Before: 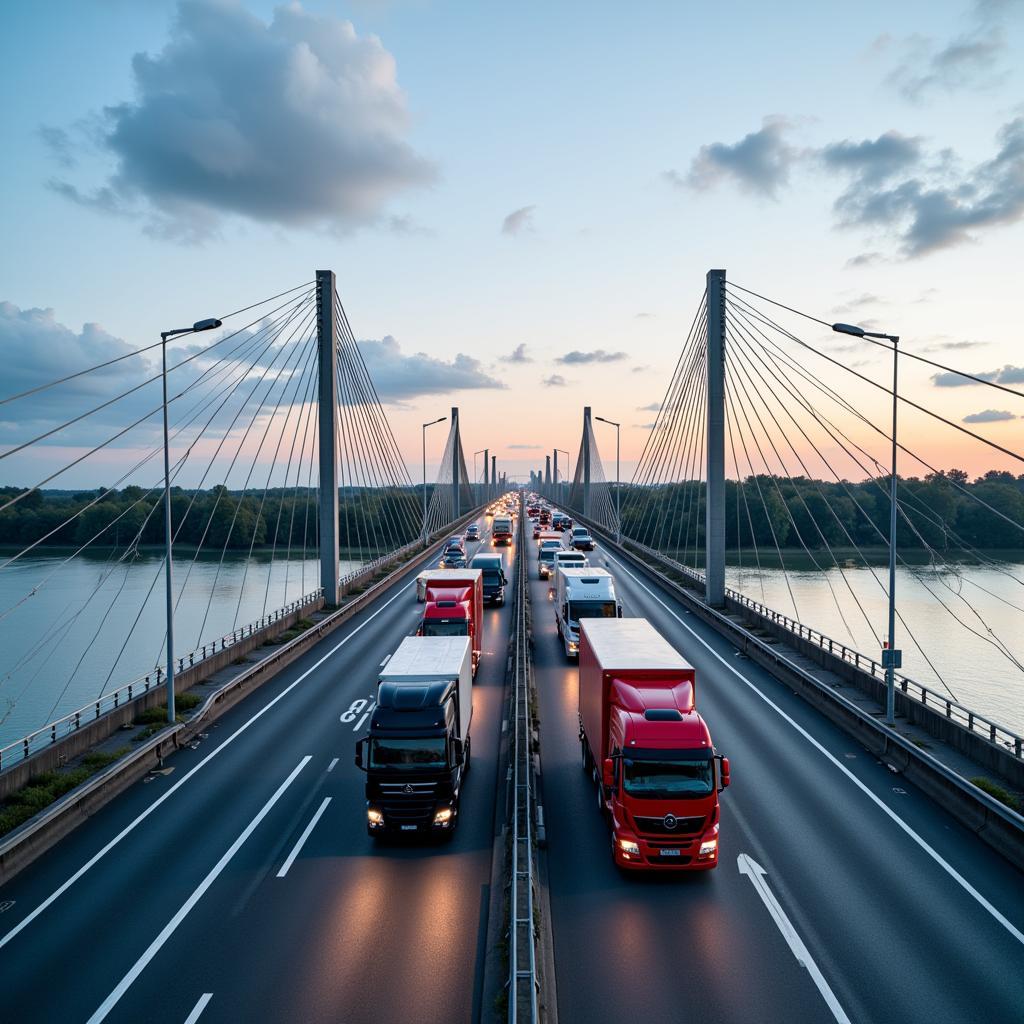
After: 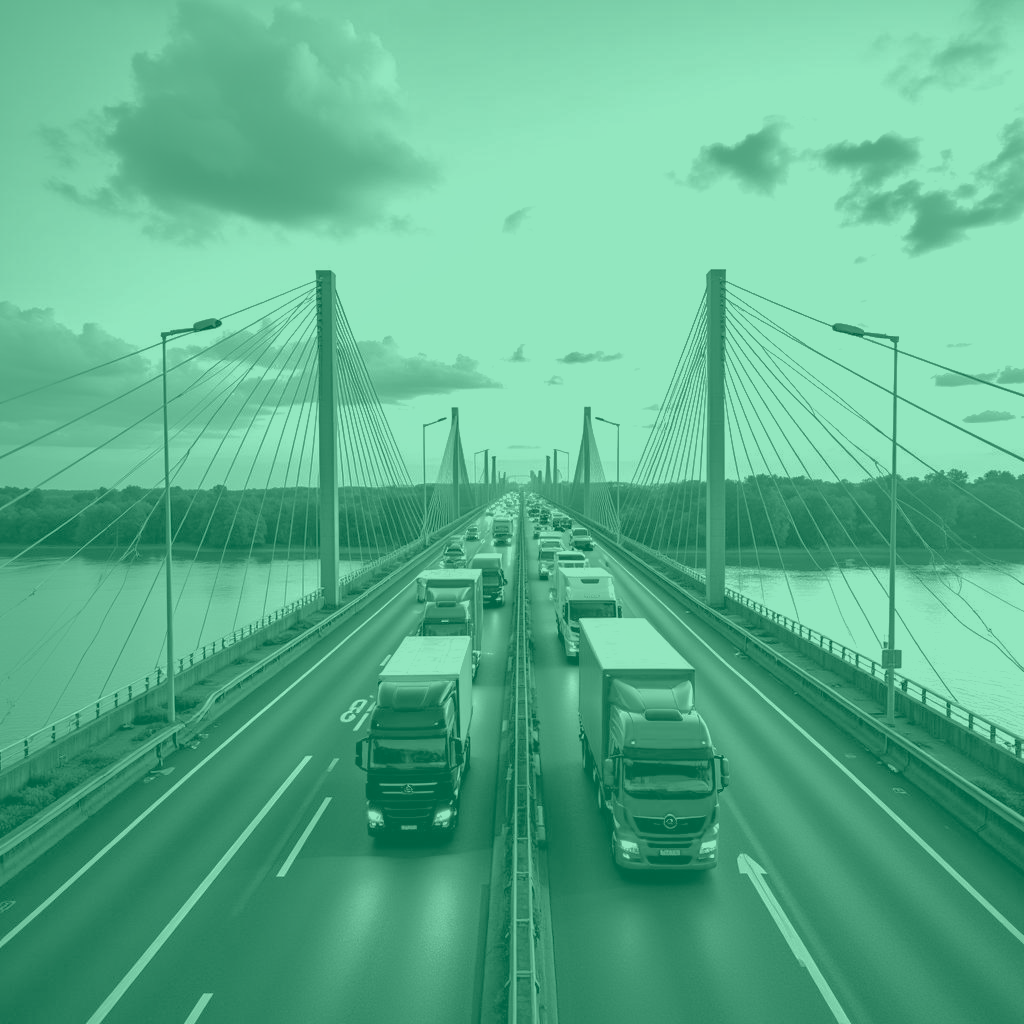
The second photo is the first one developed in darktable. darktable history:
shadows and highlights: on, module defaults
colorize: hue 147.6°, saturation 65%, lightness 21.64%
exposure: black level correction 0, exposure 0.6 EV, compensate exposure bias true, compensate highlight preservation false
